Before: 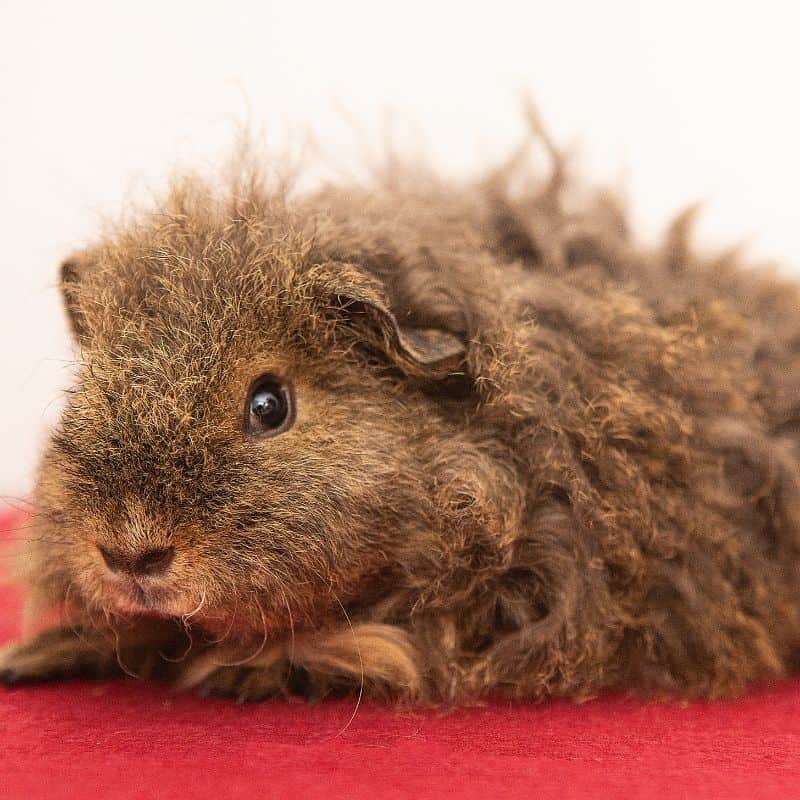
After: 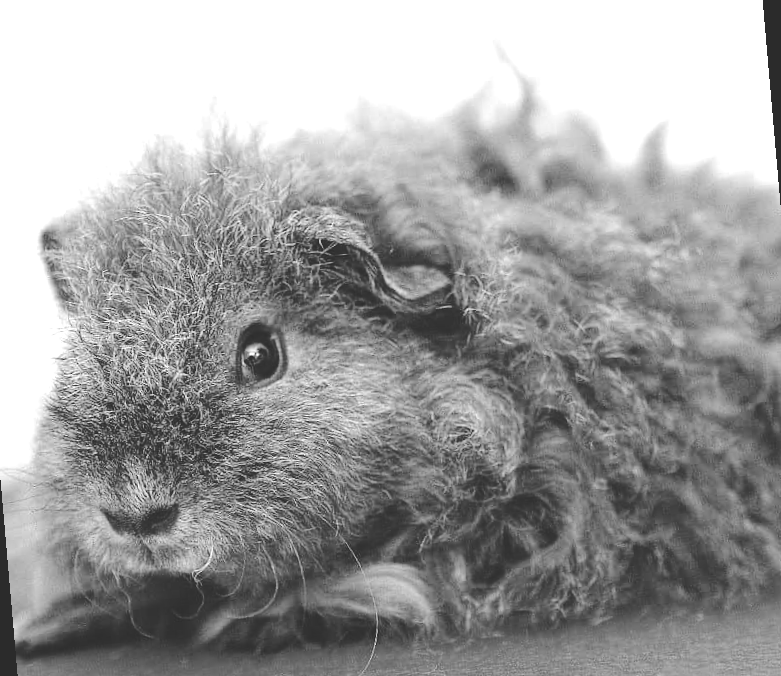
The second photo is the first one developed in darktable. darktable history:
exposure: black level correction 0, exposure 0.5 EV, compensate exposure bias true, compensate highlight preservation false
rotate and perspective: rotation -5°, crop left 0.05, crop right 0.952, crop top 0.11, crop bottom 0.89
monochrome: on, module defaults
base curve: curves: ch0 [(0, 0.024) (0.055, 0.065) (0.121, 0.166) (0.236, 0.319) (0.693, 0.726) (1, 1)], preserve colors none
